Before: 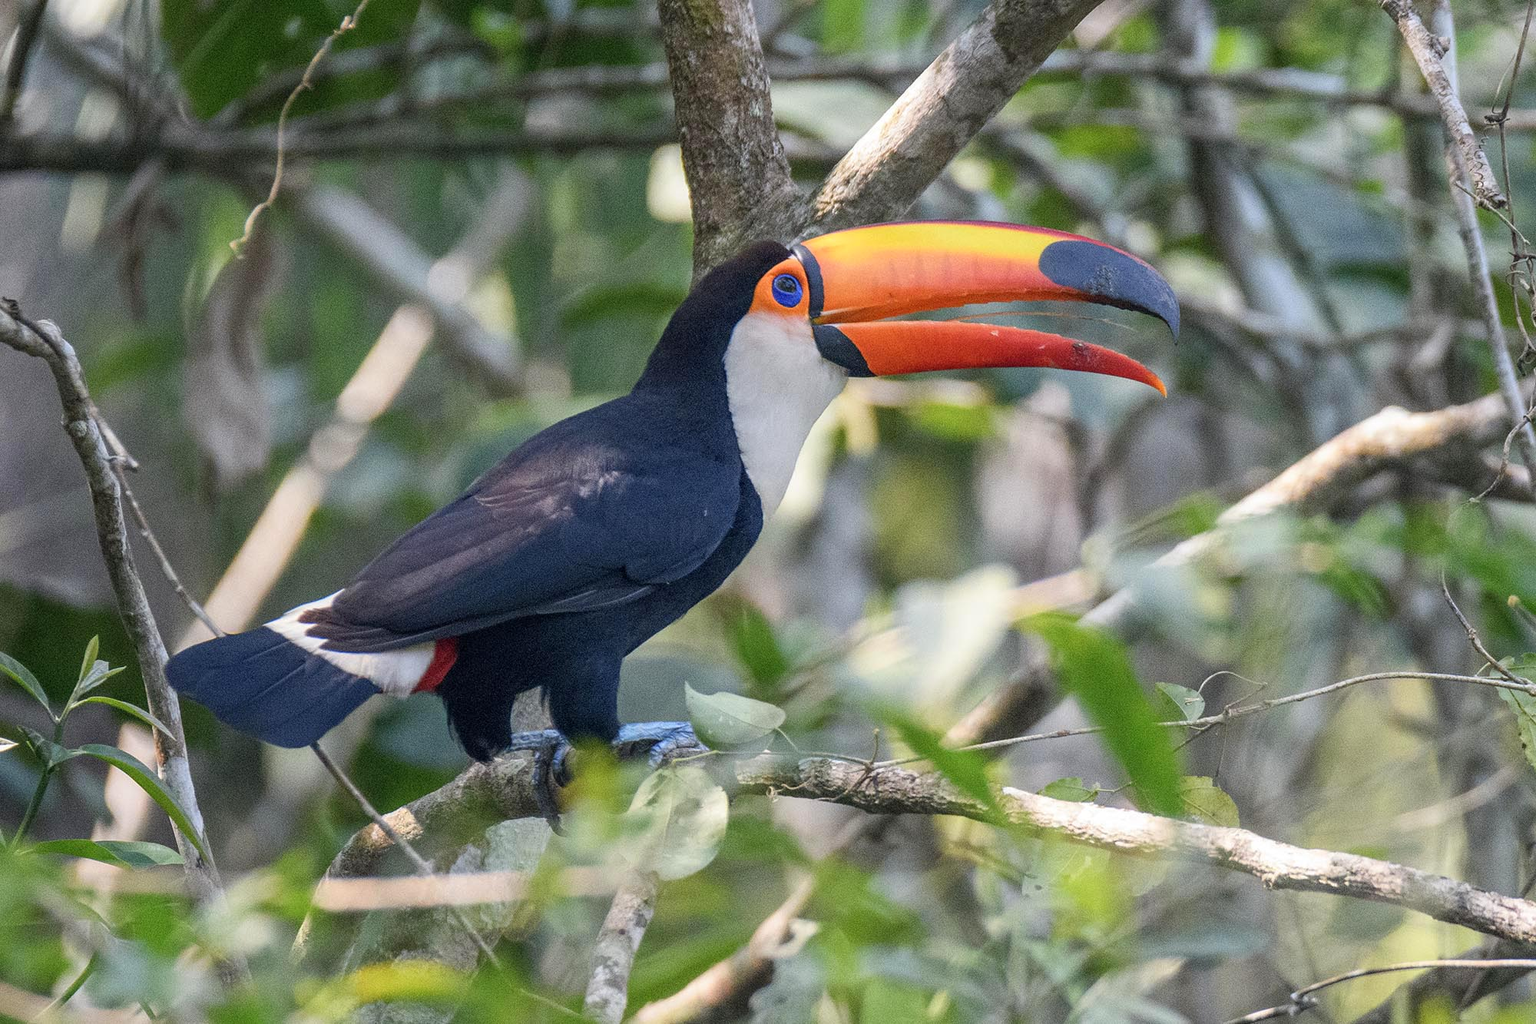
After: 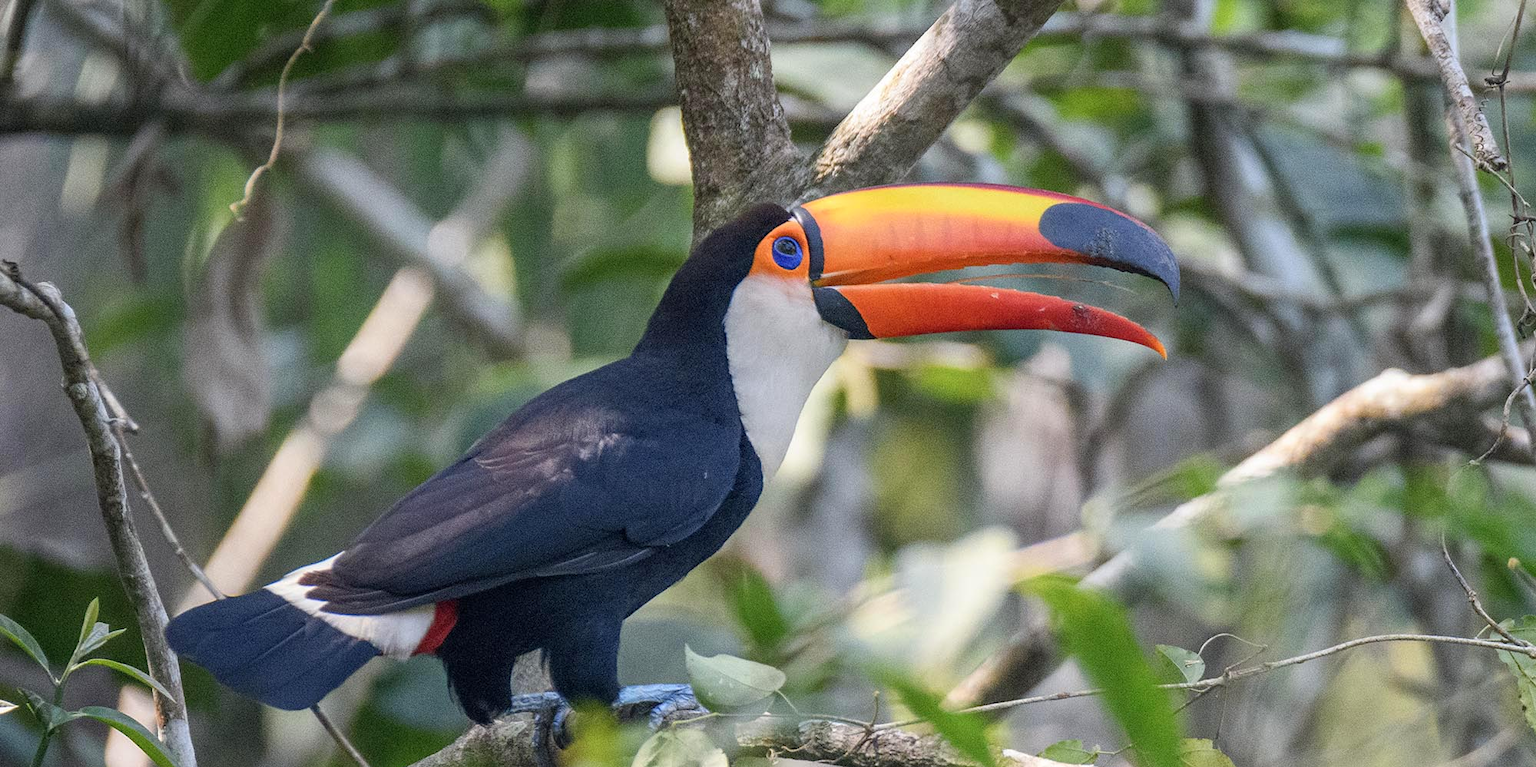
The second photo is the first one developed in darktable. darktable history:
crop: top 3.71%, bottom 21.288%
